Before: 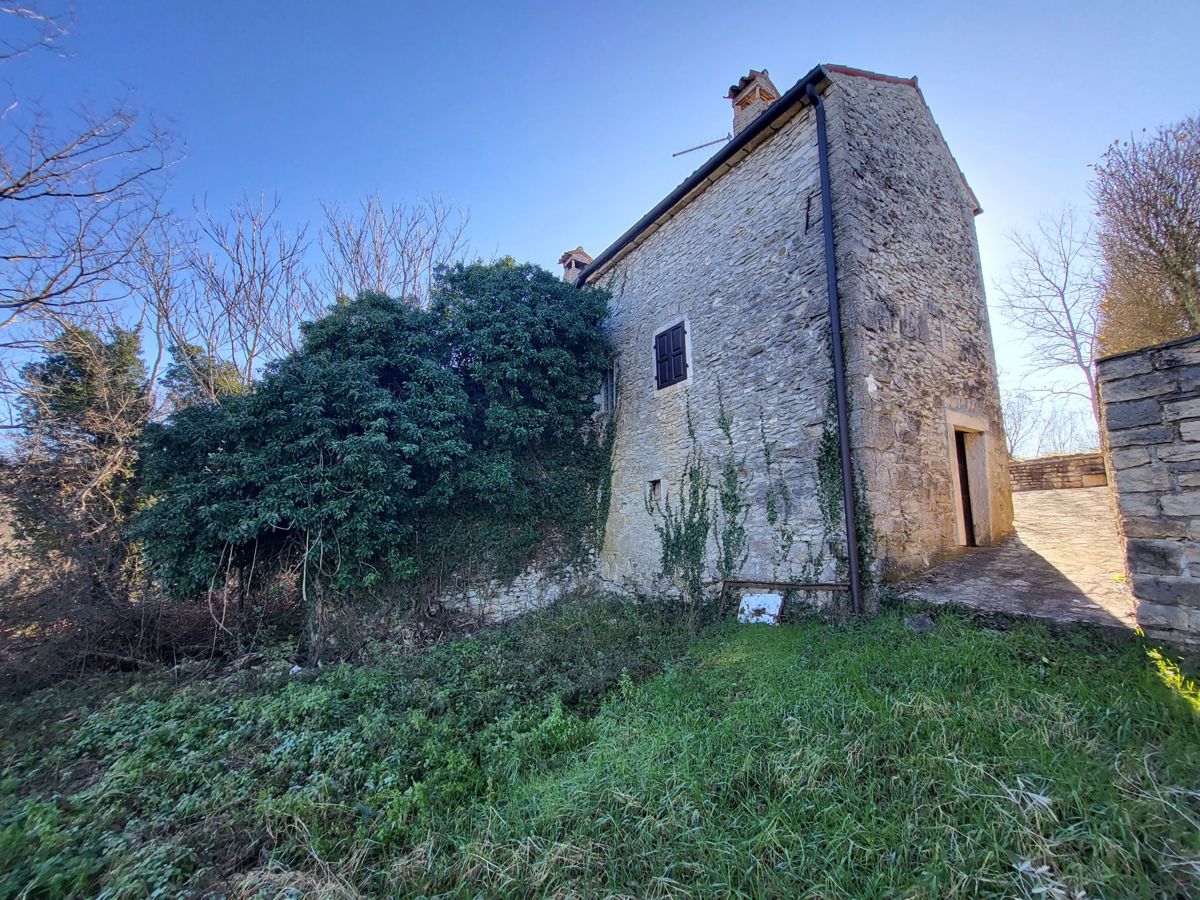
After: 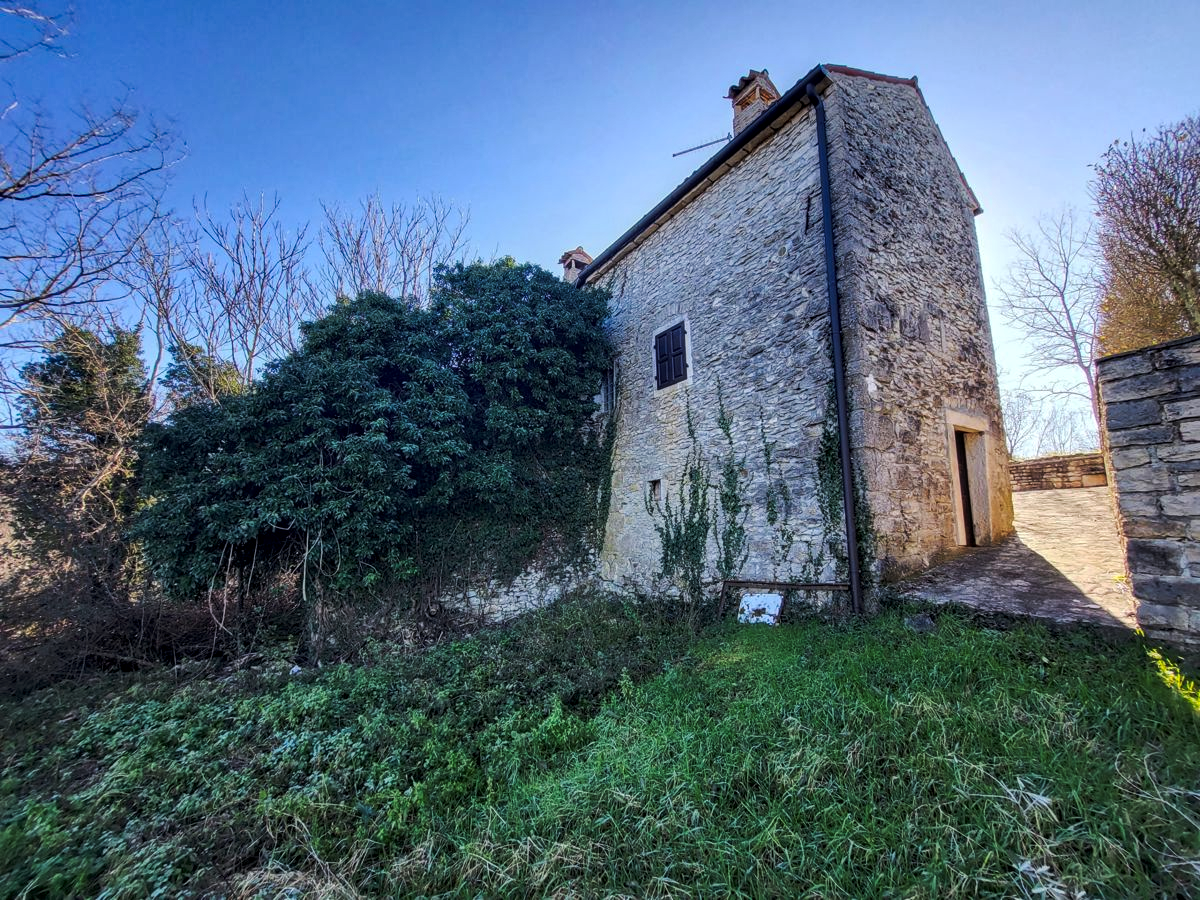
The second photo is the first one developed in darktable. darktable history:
local contrast: on, module defaults
tone curve: curves: ch0 [(0, 0) (0.003, 0.006) (0.011, 0.01) (0.025, 0.017) (0.044, 0.029) (0.069, 0.043) (0.1, 0.064) (0.136, 0.091) (0.177, 0.128) (0.224, 0.162) (0.277, 0.206) (0.335, 0.258) (0.399, 0.324) (0.468, 0.404) (0.543, 0.499) (0.623, 0.595) (0.709, 0.693) (0.801, 0.786) (0.898, 0.883) (1, 1)], preserve colors none
